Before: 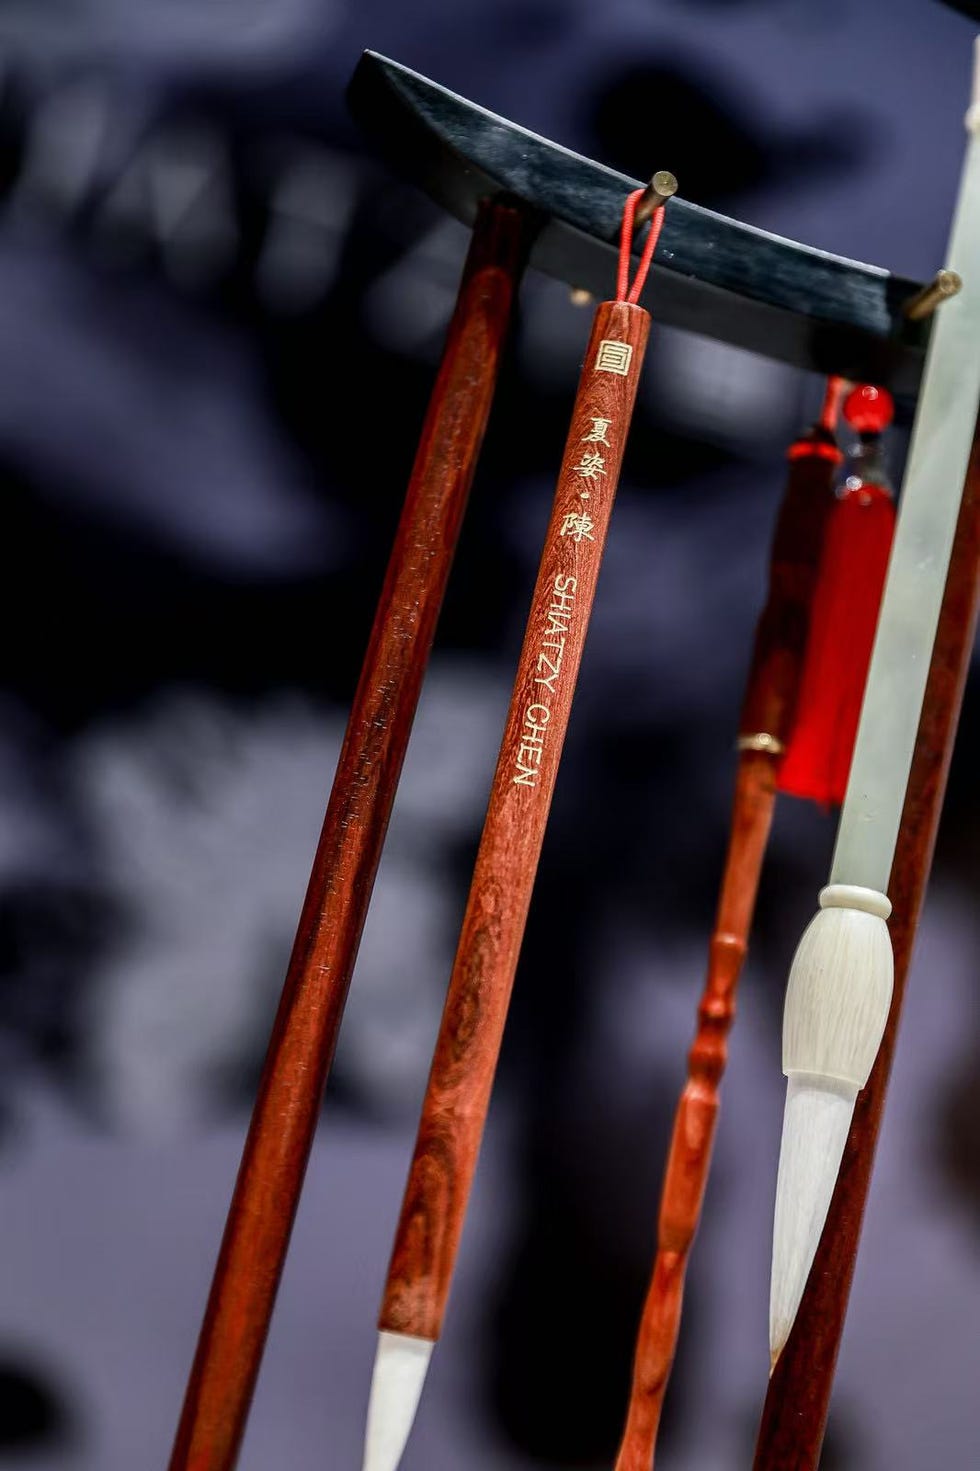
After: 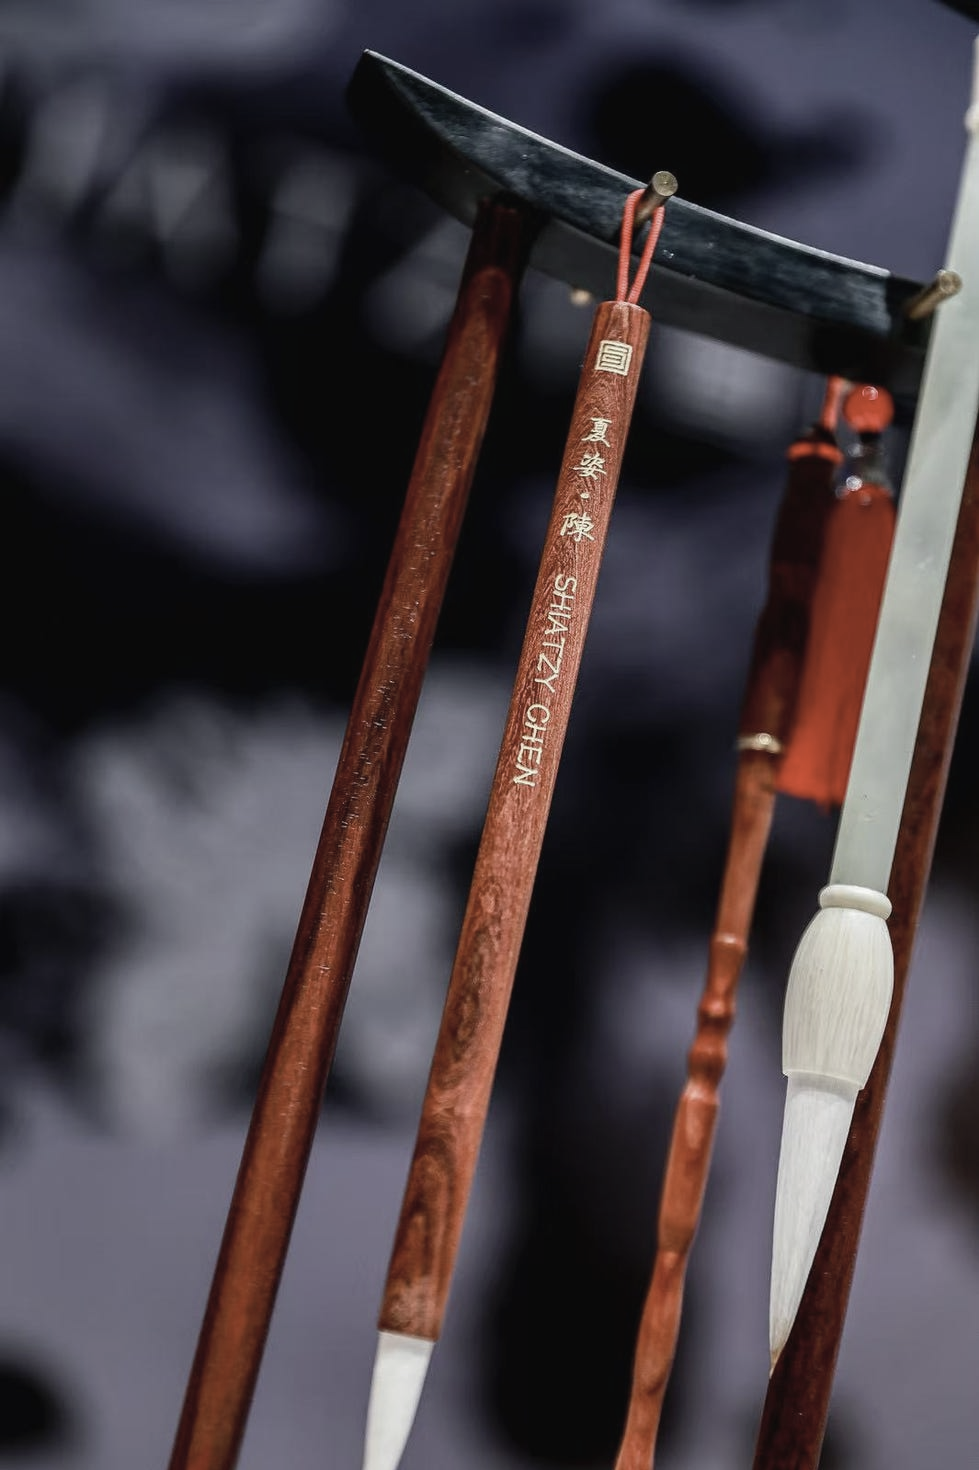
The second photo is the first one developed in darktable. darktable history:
contrast brightness saturation: contrast -0.046, saturation -0.401
